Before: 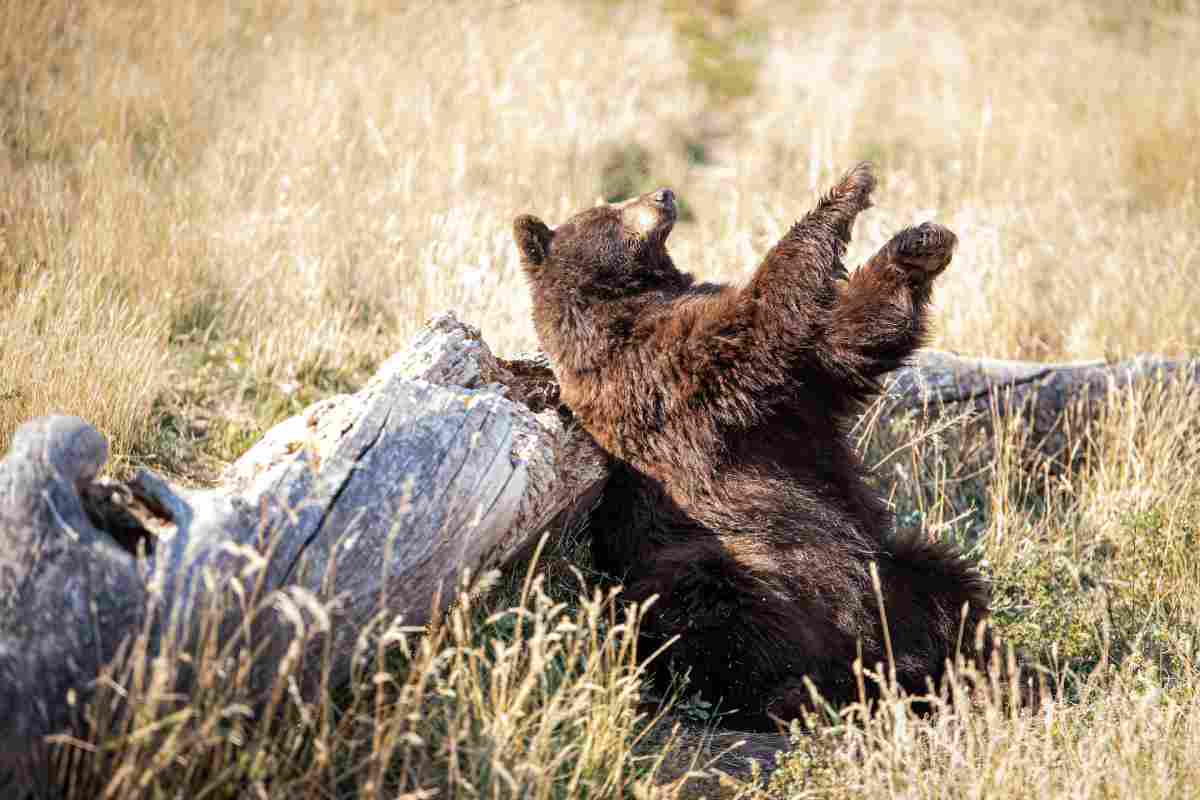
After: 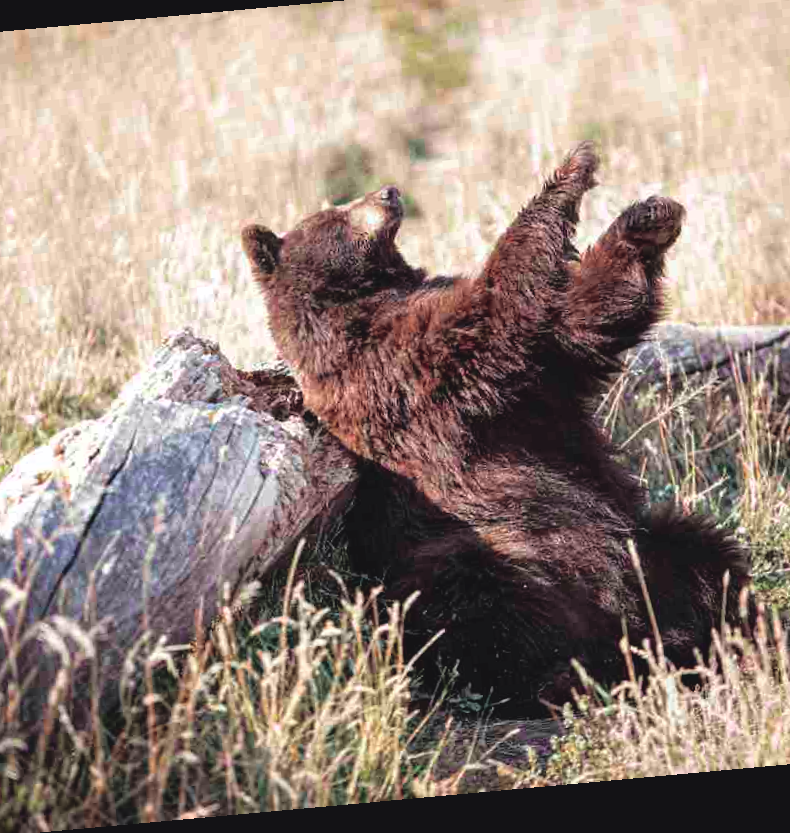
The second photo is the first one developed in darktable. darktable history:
tone curve: curves: ch0 [(0, 0) (0.106, 0.041) (0.256, 0.197) (0.37, 0.336) (0.513, 0.481) (0.667, 0.629) (1, 1)]; ch1 [(0, 0) (0.502, 0.505) (0.553, 0.577) (1, 1)]; ch2 [(0, 0) (0.5, 0.495) (0.56, 0.544) (1, 1)], color space Lab, independent channels, preserve colors none
exposure: black level correction -0.015, compensate highlight preservation false
crop and rotate: left 22.918%, top 5.629%, right 14.711%, bottom 2.247%
rotate and perspective: rotation -5.2°, automatic cropping off
